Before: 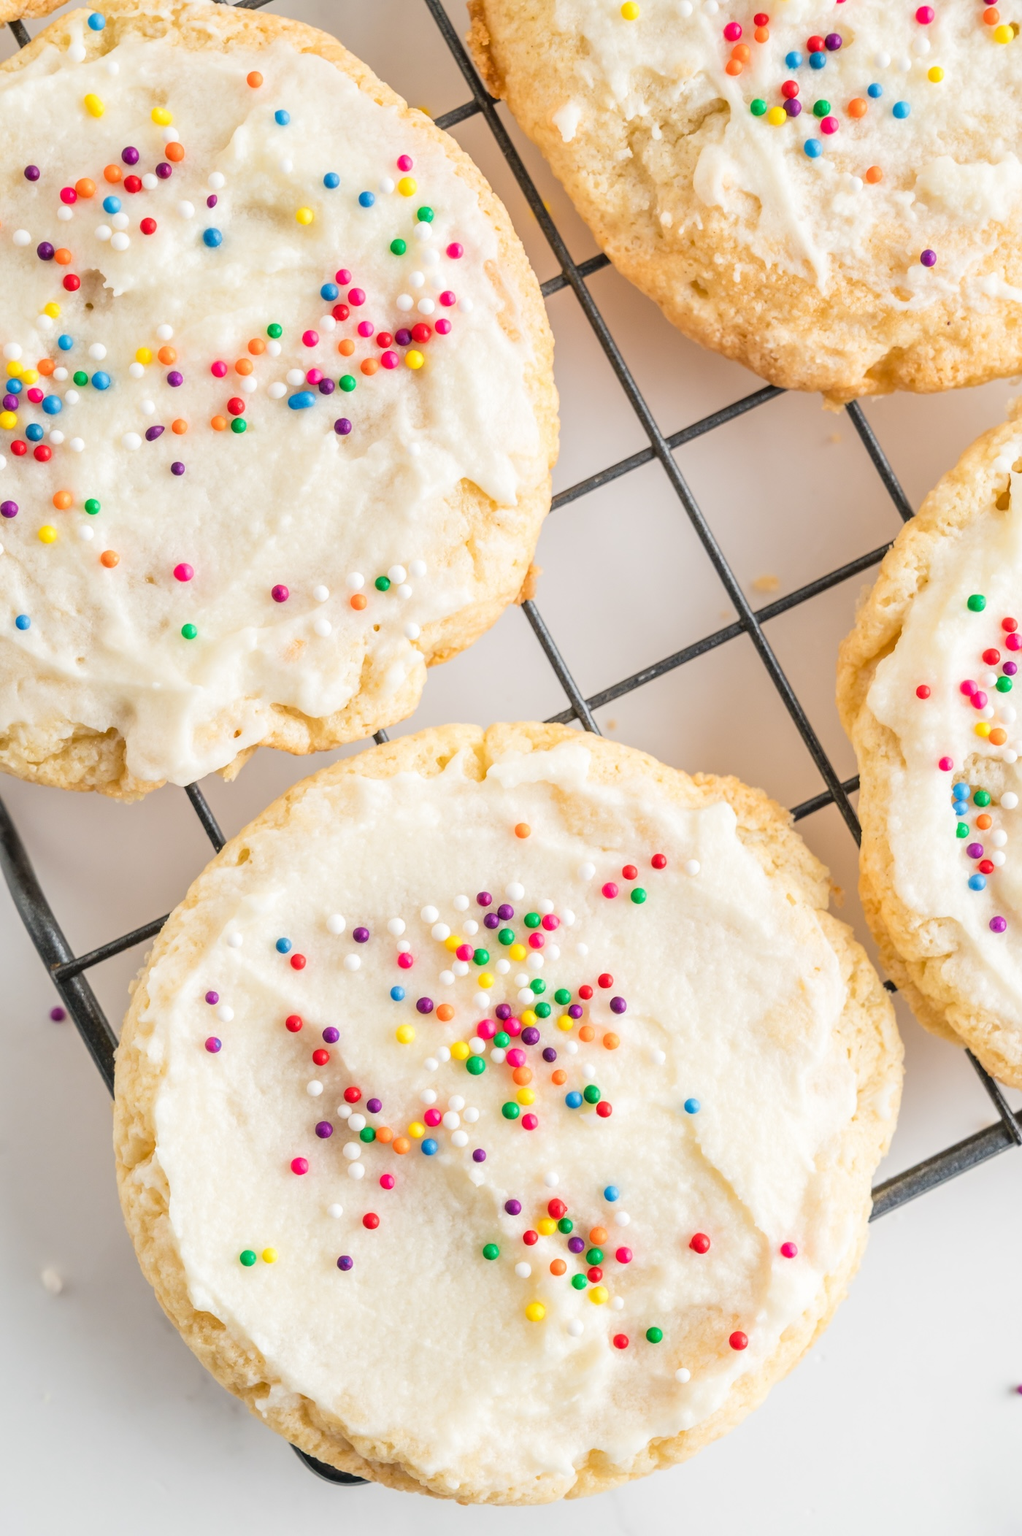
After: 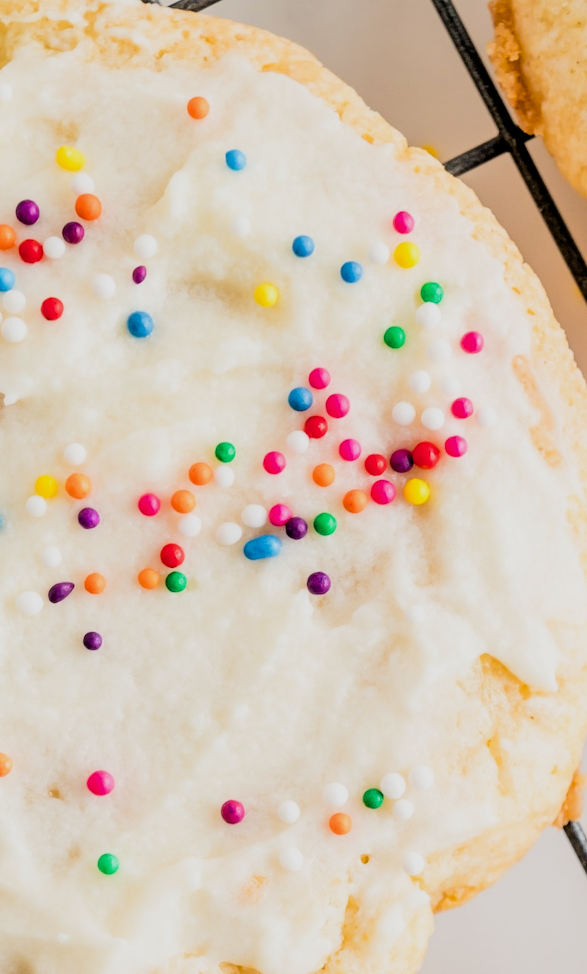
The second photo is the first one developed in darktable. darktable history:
filmic rgb: black relative exposure -5 EV, hardness 2.88, contrast 1.3, highlights saturation mix -10%
exposure: black level correction 0.016, exposure -0.009 EV, compensate highlight preservation false
crop and rotate: left 10.817%, top 0.062%, right 47.194%, bottom 53.626%
